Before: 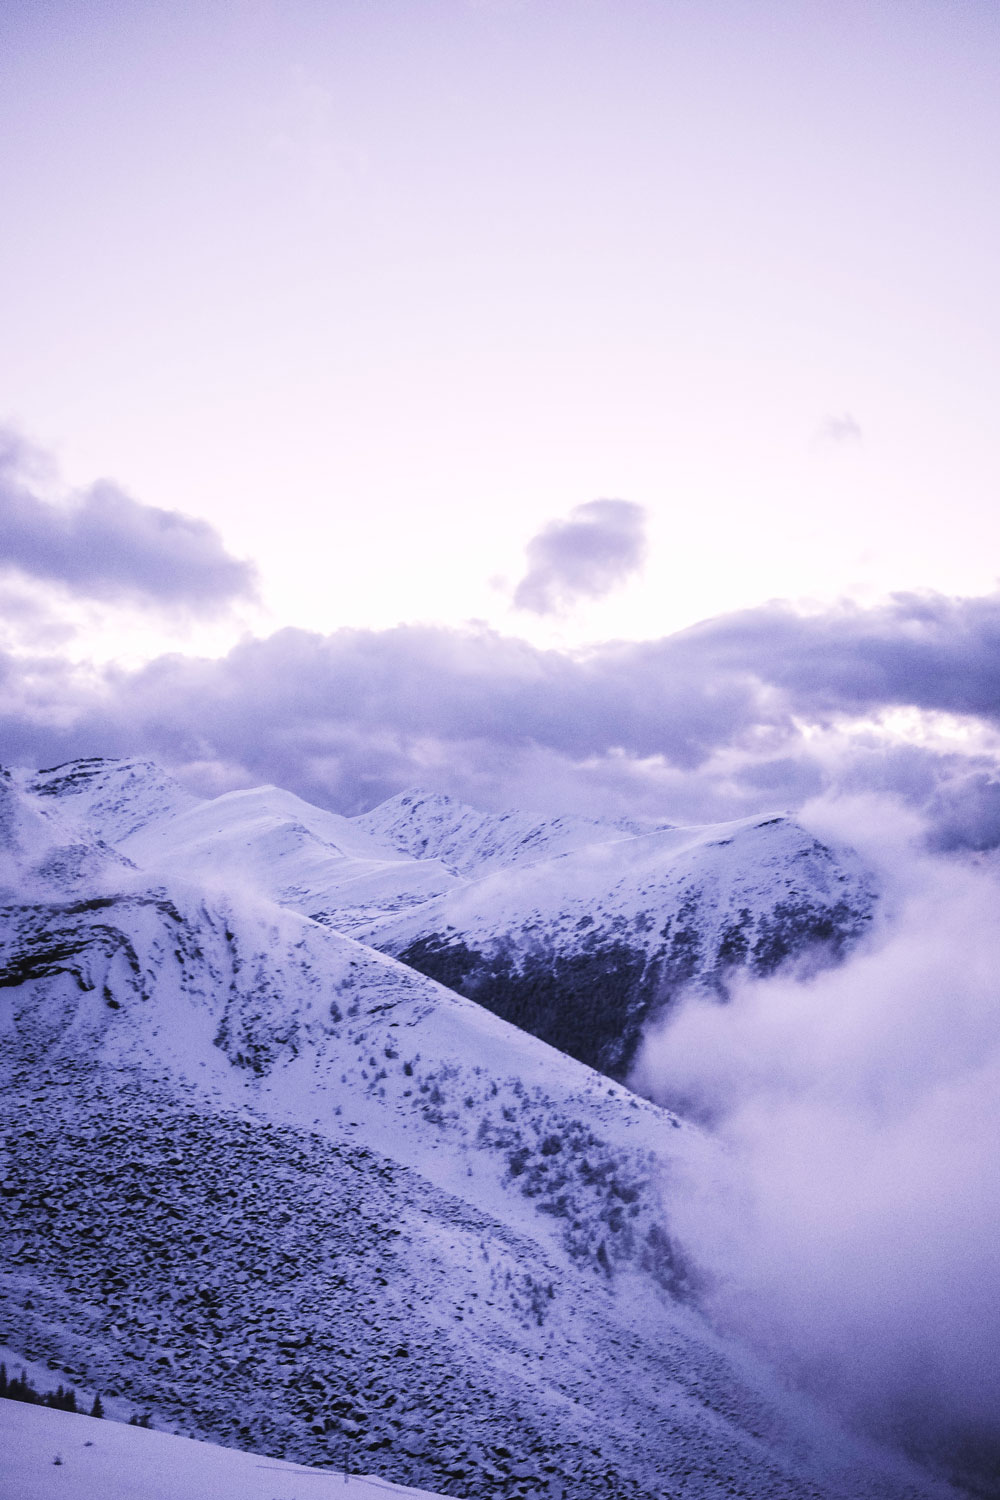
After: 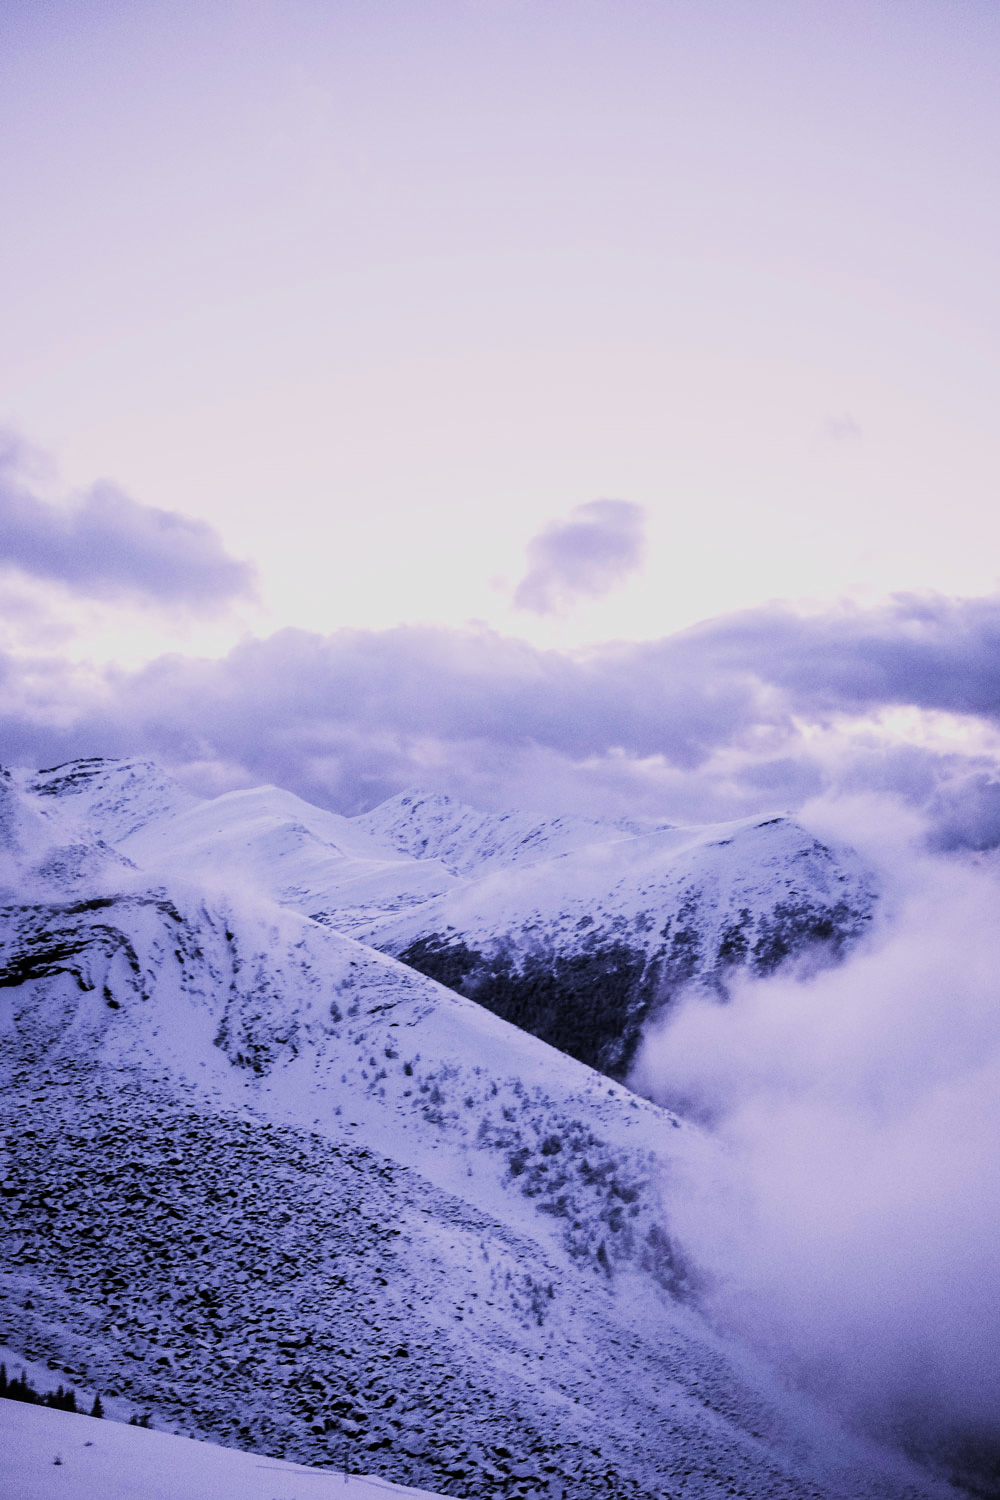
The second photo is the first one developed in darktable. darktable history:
tone equalizer: -8 EV -0.428 EV, -7 EV -0.414 EV, -6 EV -0.335 EV, -5 EV -0.2 EV, -3 EV 0.197 EV, -2 EV 0.342 EV, -1 EV 0.399 EV, +0 EV 0.414 EV, edges refinement/feathering 500, mask exposure compensation -1.57 EV, preserve details no
filmic rgb: black relative exposure -6.66 EV, white relative exposure 4.56 EV, hardness 3.23, color science v6 (2022)
